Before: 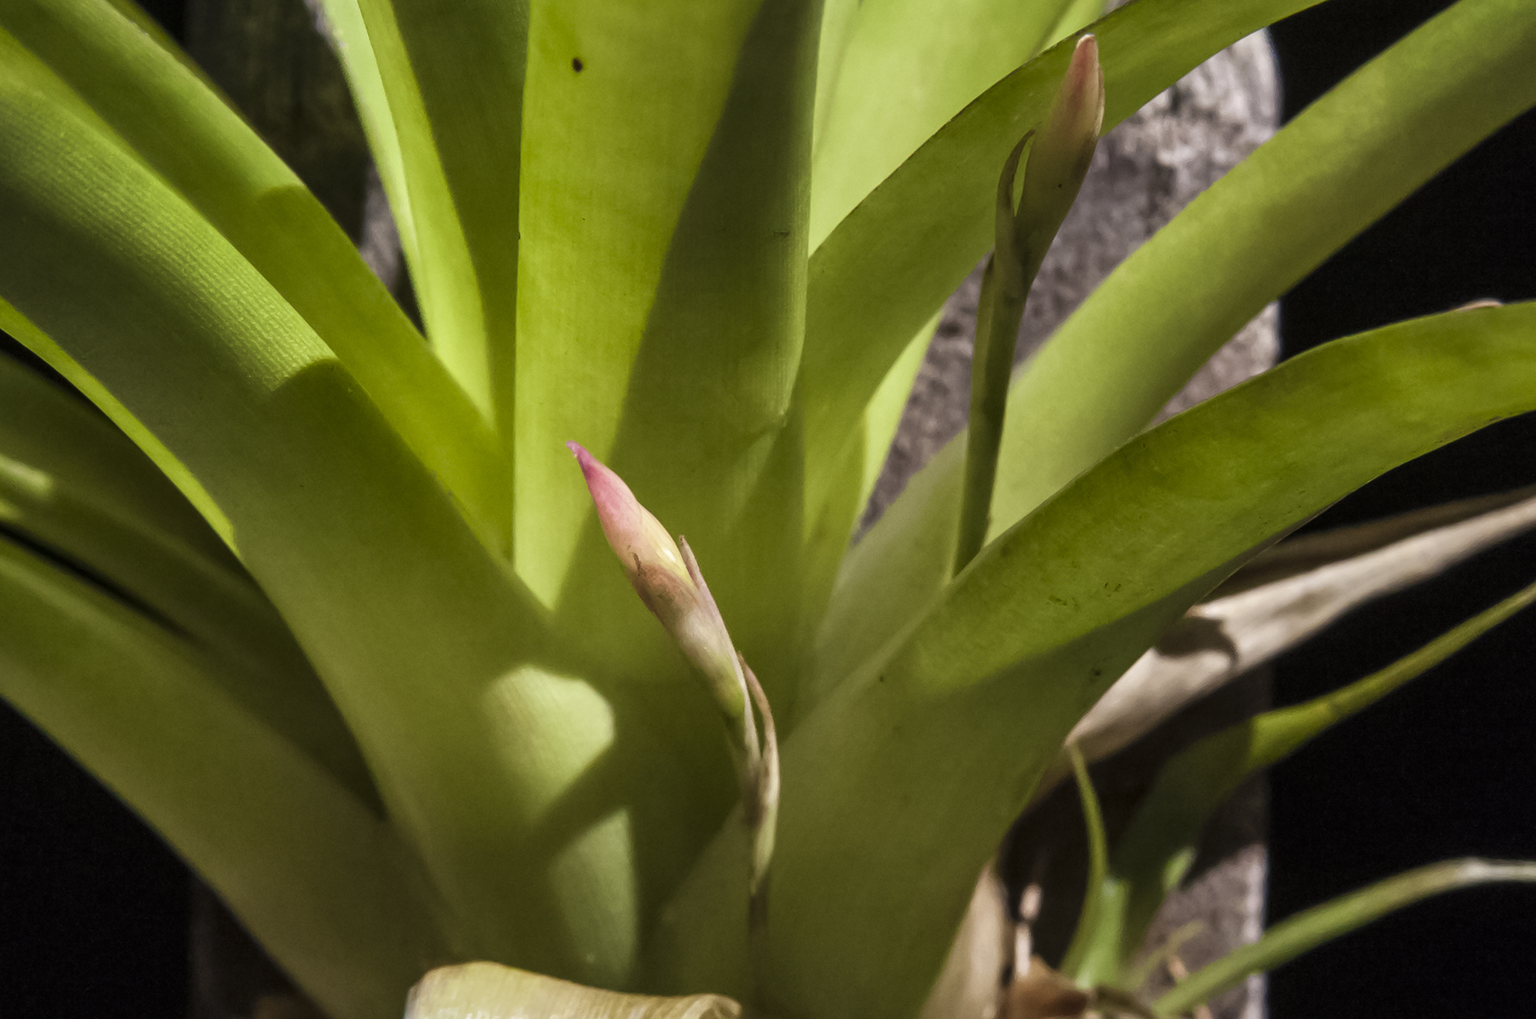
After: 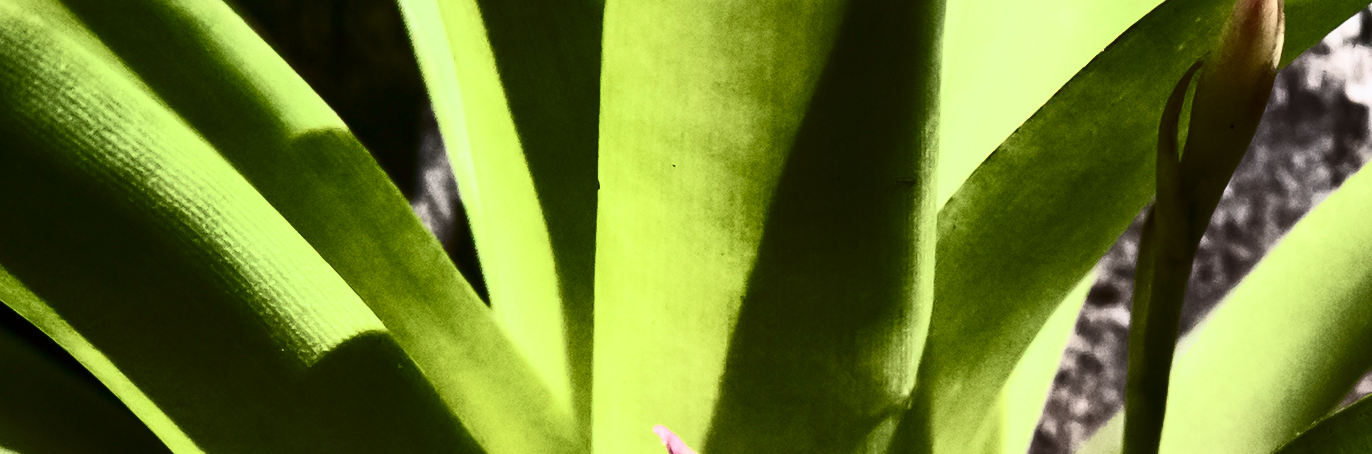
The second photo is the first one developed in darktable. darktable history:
contrast brightness saturation: contrast 0.93, brightness 0.2
color calibration: illuminant Planckian (black body), adaptation linear Bradford (ICC v4), x 0.361, y 0.366, temperature 4511.61 K, saturation algorithm version 1 (2020)
crop: left 0.579%, top 7.627%, right 23.167%, bottom 54.275%
